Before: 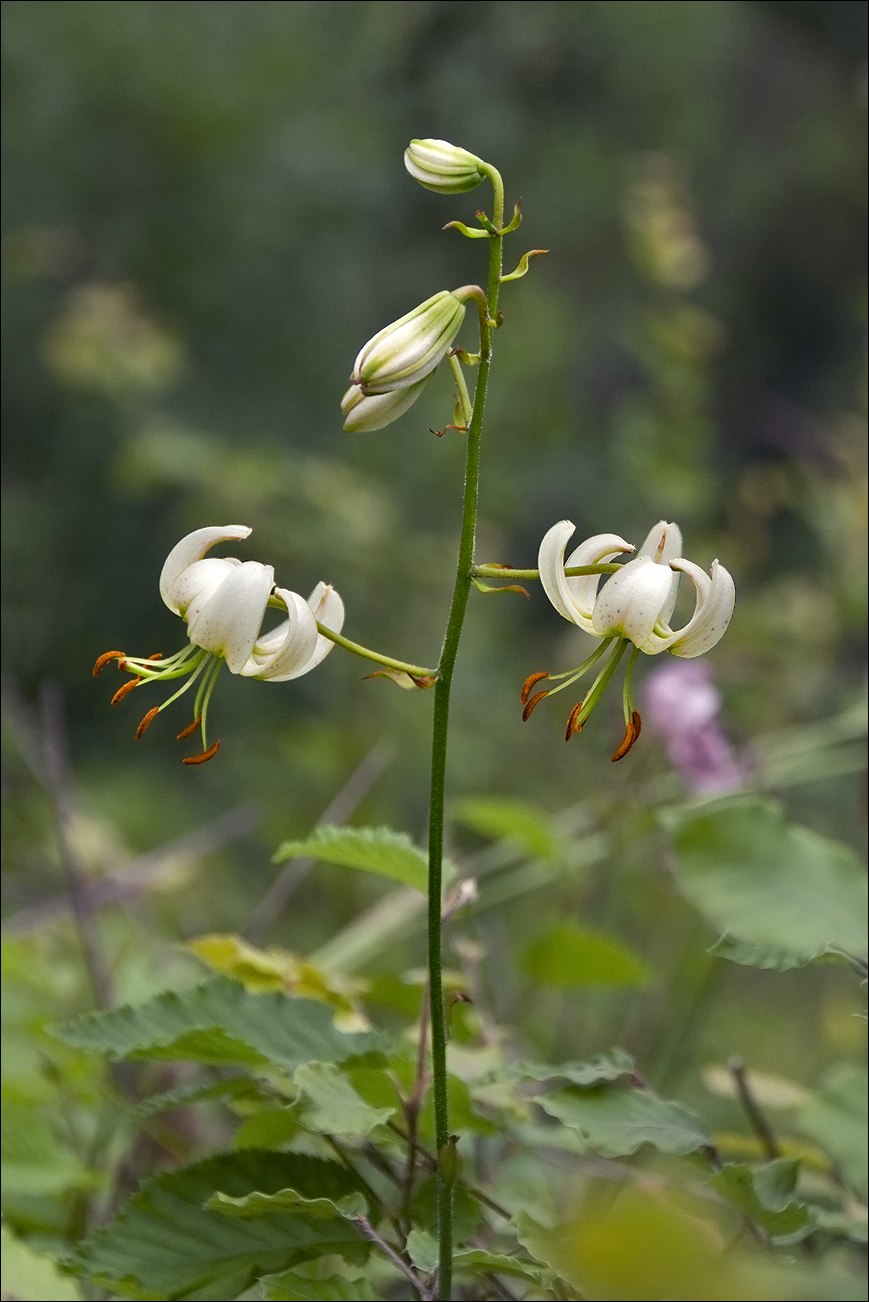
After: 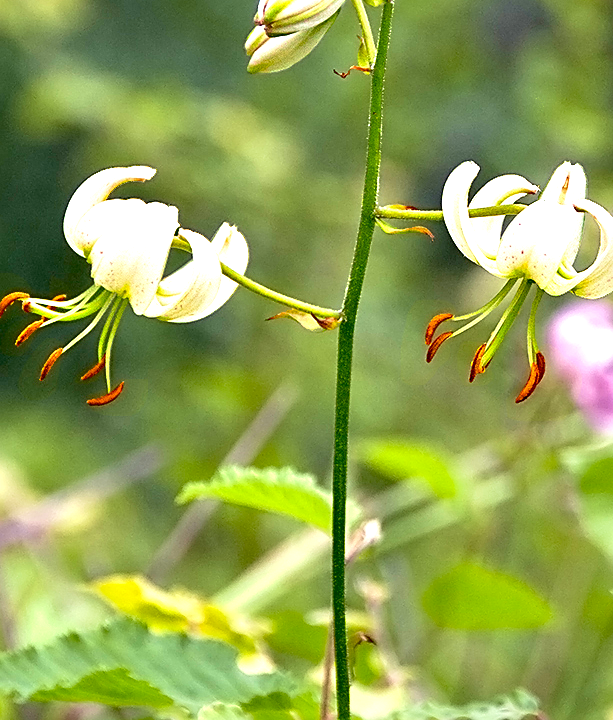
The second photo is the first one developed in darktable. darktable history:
velvia: on, module defaults
sharpen: on, module defaults
contrast brightness saturation: contrast 0.08, saturation 0.2
crop: left 11.123%, top 27.61%, right 18.3%, bottom 17.034%
exposure: black level correction 0.011, exposure 1.088 EV, compensate exposure bias true, compensate highlight preservation false
